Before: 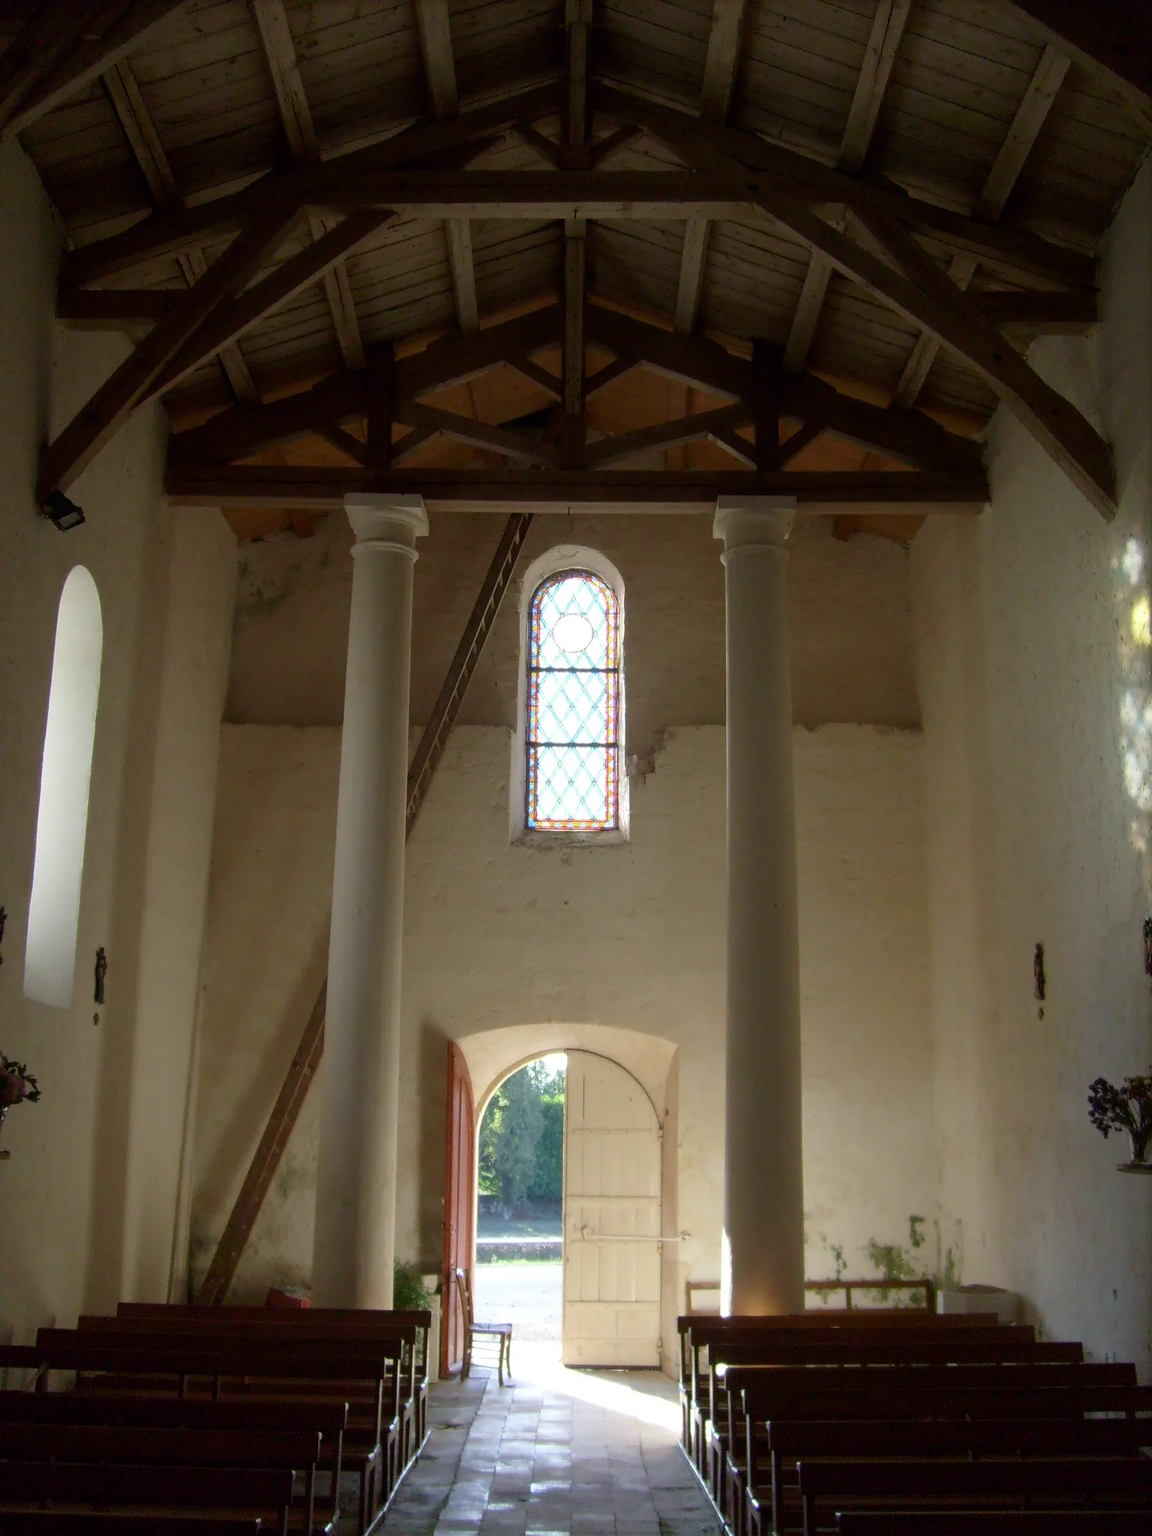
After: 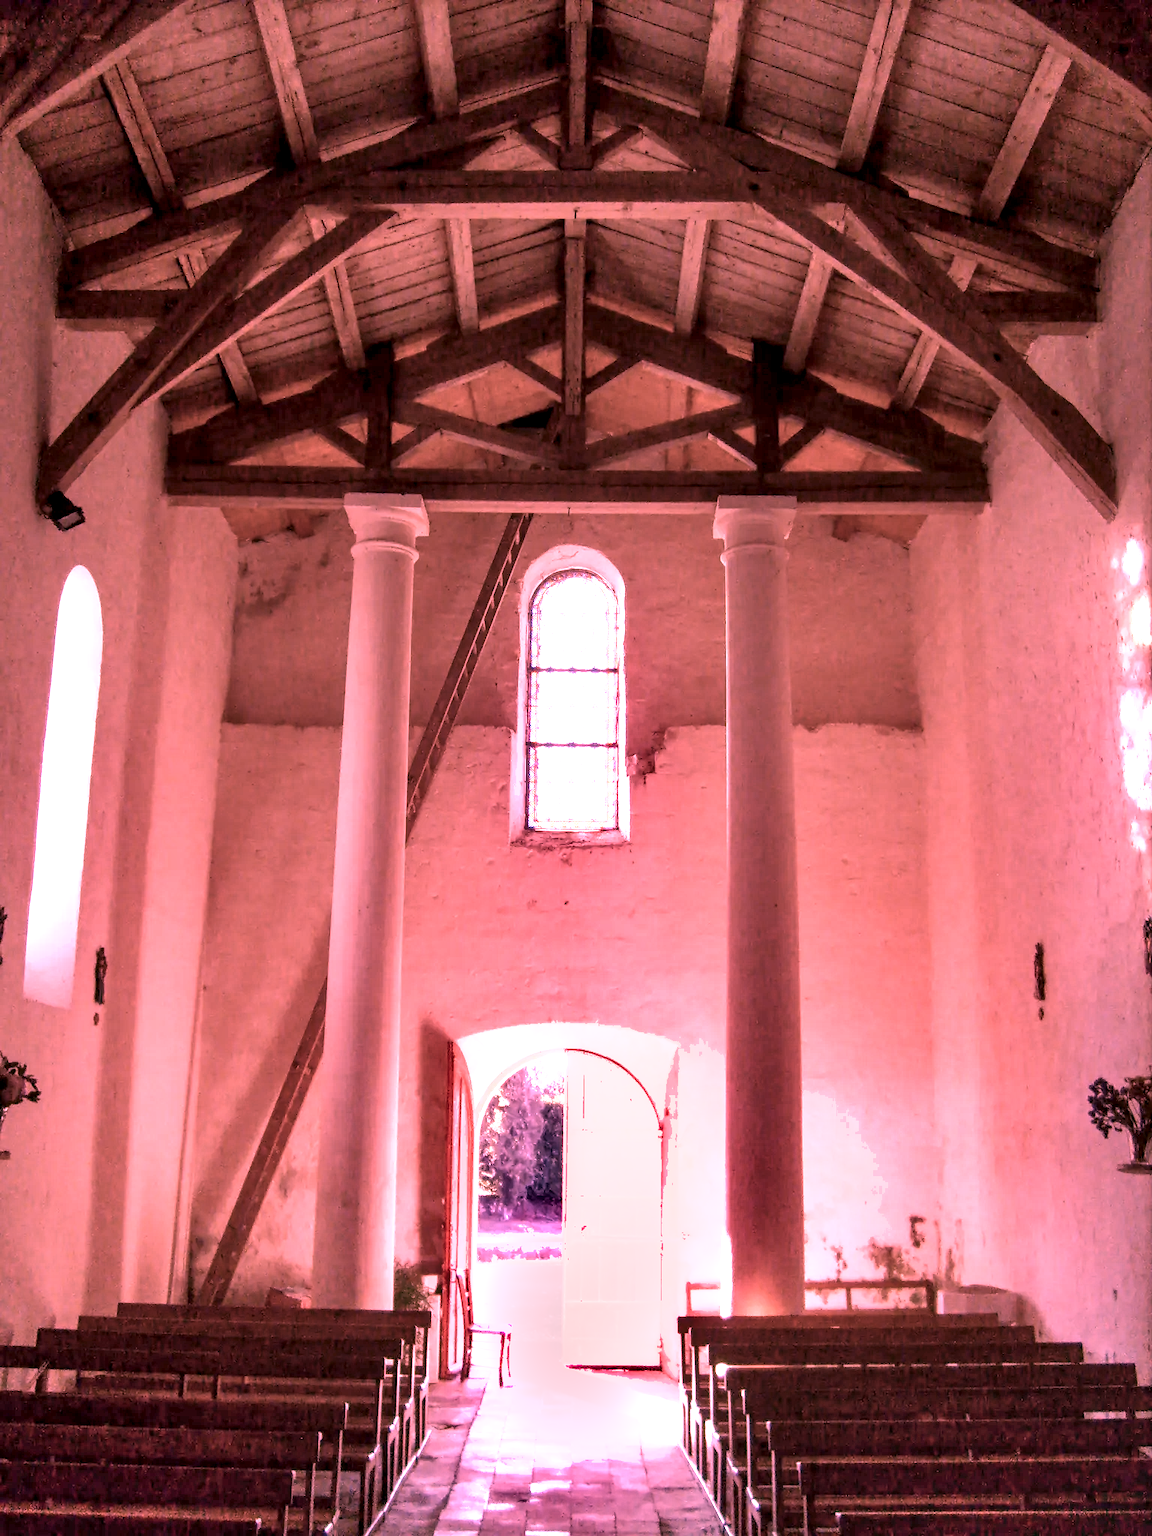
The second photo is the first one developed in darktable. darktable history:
basic adjustments: exposure 0.18 EV, brightness 0.05, saturation -0.32, vibrance 0.13
shadows and highlights: white point adjustment 1, soften with gaussian
white balance: red 2.501, blue 1.528
local contrast: highlights 40%, shadows 60%, detail 136%, midtone range 0.514
